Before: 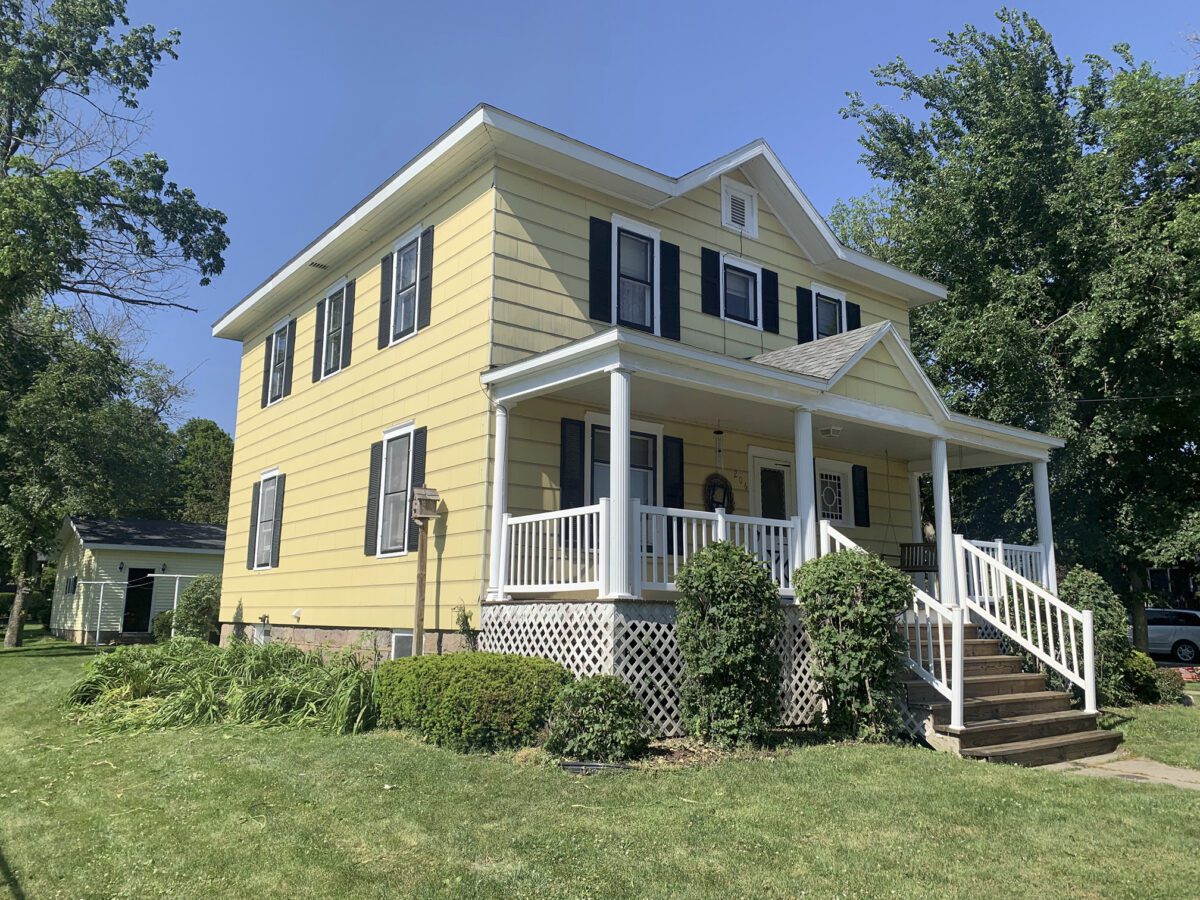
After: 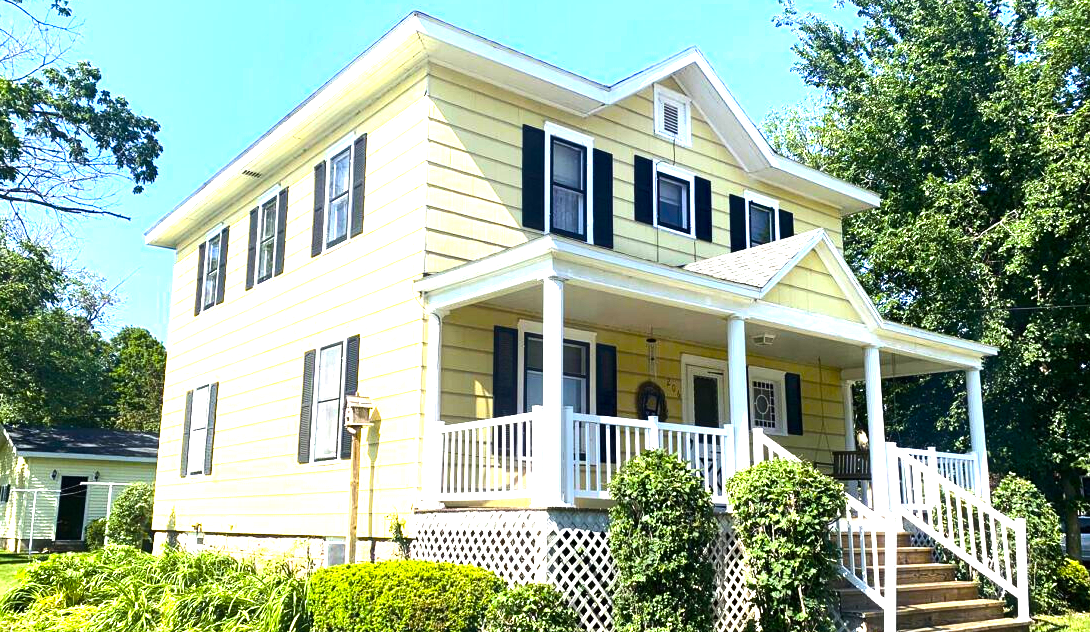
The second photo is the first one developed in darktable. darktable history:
exposure: black level correction 0, exposure 1.1 EV, compensate highlight preservation false
tone equalizer: -8 EV -0.417 EV, -7 EV -0.389 EV, -6 EV -0.333 EV, -5 EV -0.222 EV, -3 EV 0.222 EV, -2 EV 0.333 EV, -1 EV 0.389 EV, +0 EV 0.417 EV, edges refinement/feathering 500, mask exposure compensation -1.57 EV, preserve details no
color balance rgb: linear chroma grading › global chroma 9%, perceptual saturation grading › global saturation 36%, perceptual saturation grading › shadows 35%, perceptual brilliance grading › global brilliance 15%, perceptual brilliance grading › shadows -35%, global vibrance 15%
crop: left 5.596%, top 10.314%, right 3.534%, bottom 19.395%
